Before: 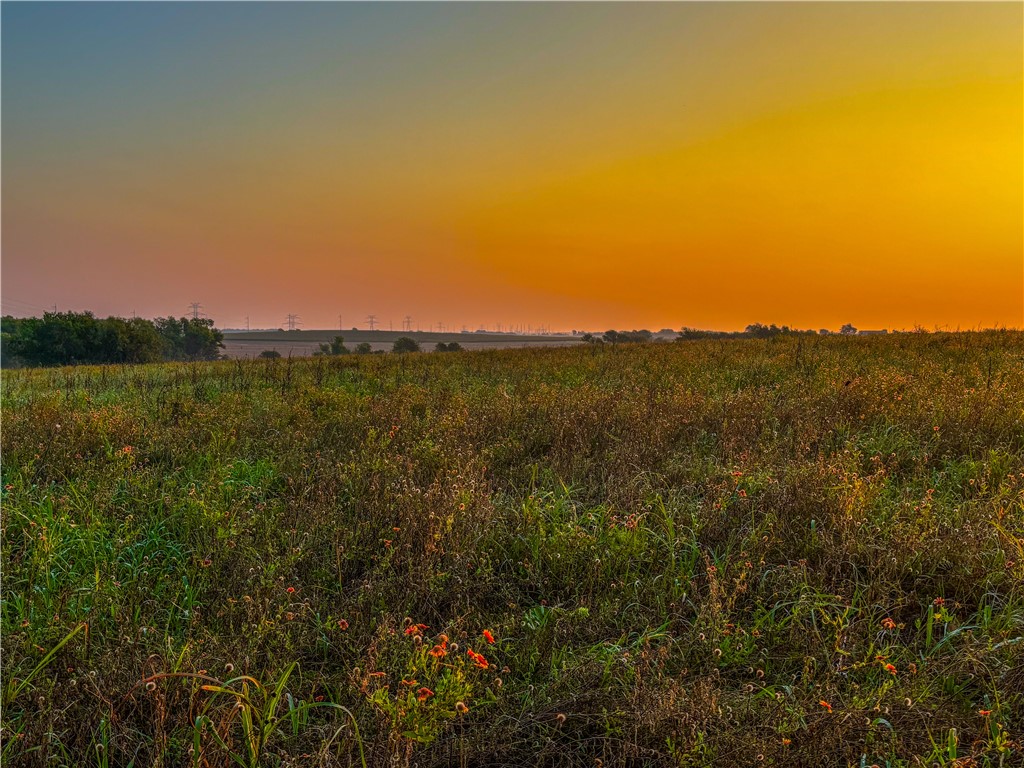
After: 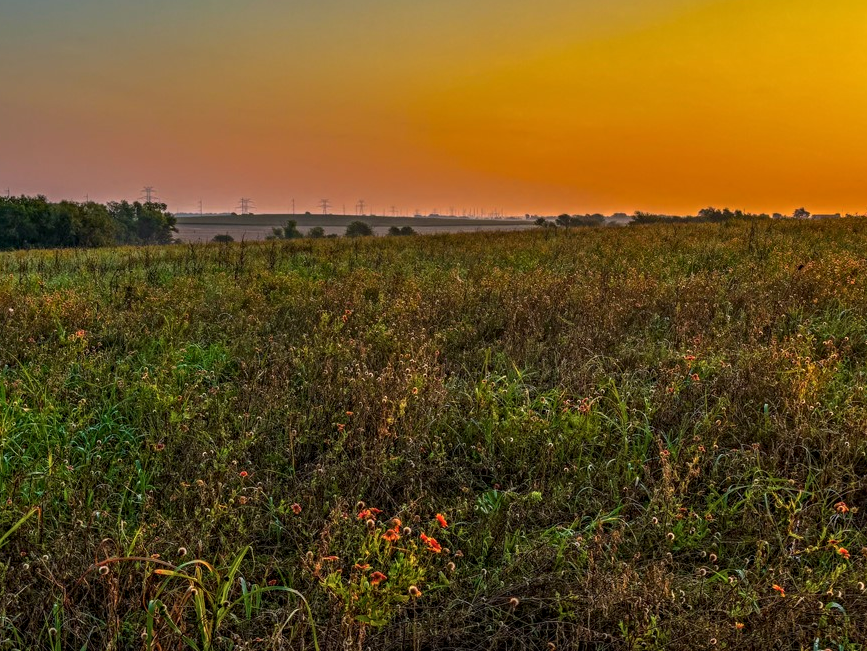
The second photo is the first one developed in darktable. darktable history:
crop and rotate: left 4.622%, top 15.175%, right 10.67%
contrast equalizer: y [[0.5, 0.5, 0.501, 0.63, 0.504, 0.5], [0.5 ×6], [0.5 ×6], [0 ×6], [0 ×6]]
